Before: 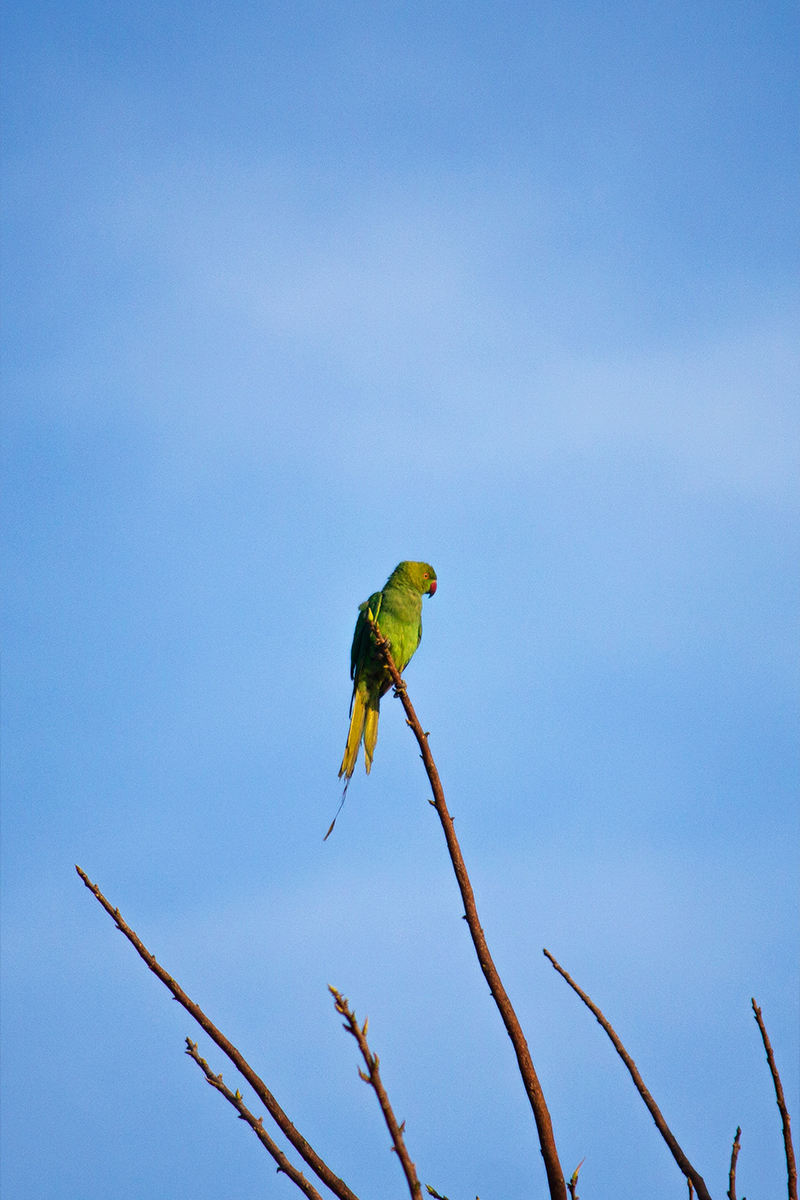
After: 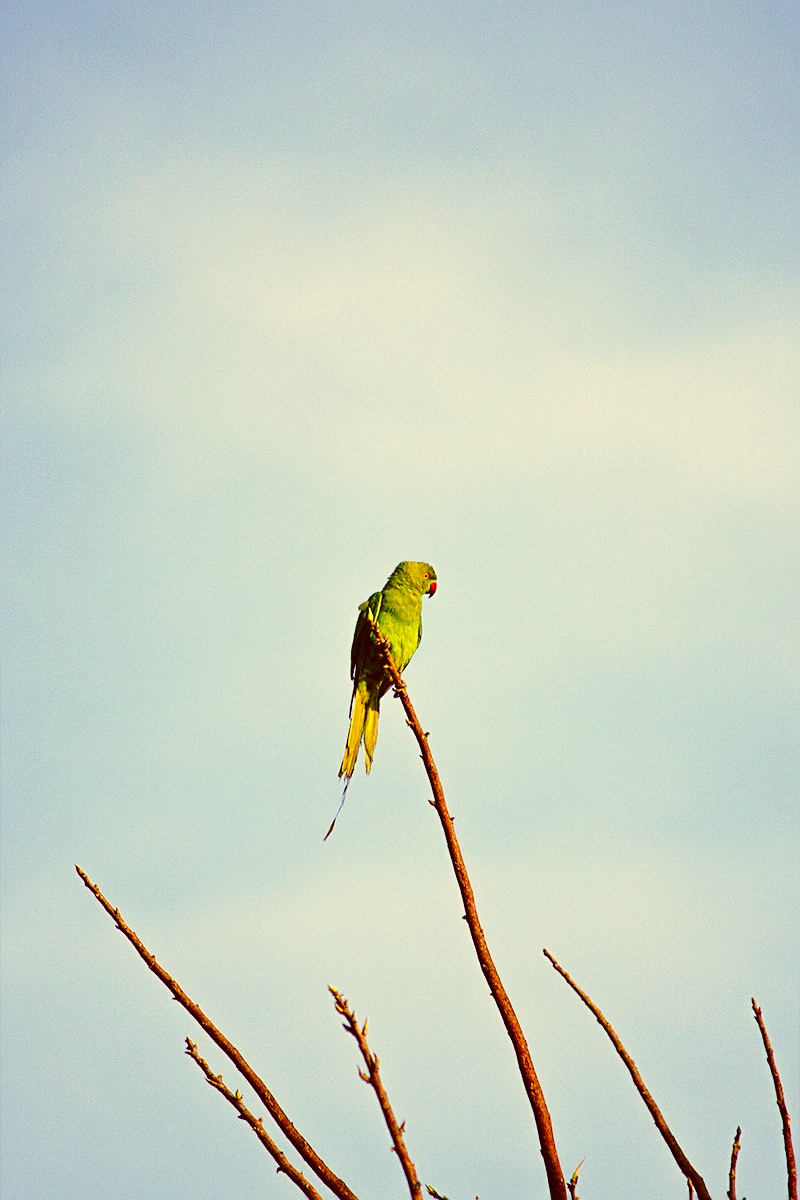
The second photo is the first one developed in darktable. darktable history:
base curve: curves: ch0 [(0, 0) (0.028, 0.03) (0.121, 0.232) (0.46, 0.748) (0.859, 0.968) (1, 1)], preserve colors none
sharpen: on, module defaults
color correction: highlights a* 1.12, highlights b* 24.26, shadows a* 15.58, shadows b* 24.26
